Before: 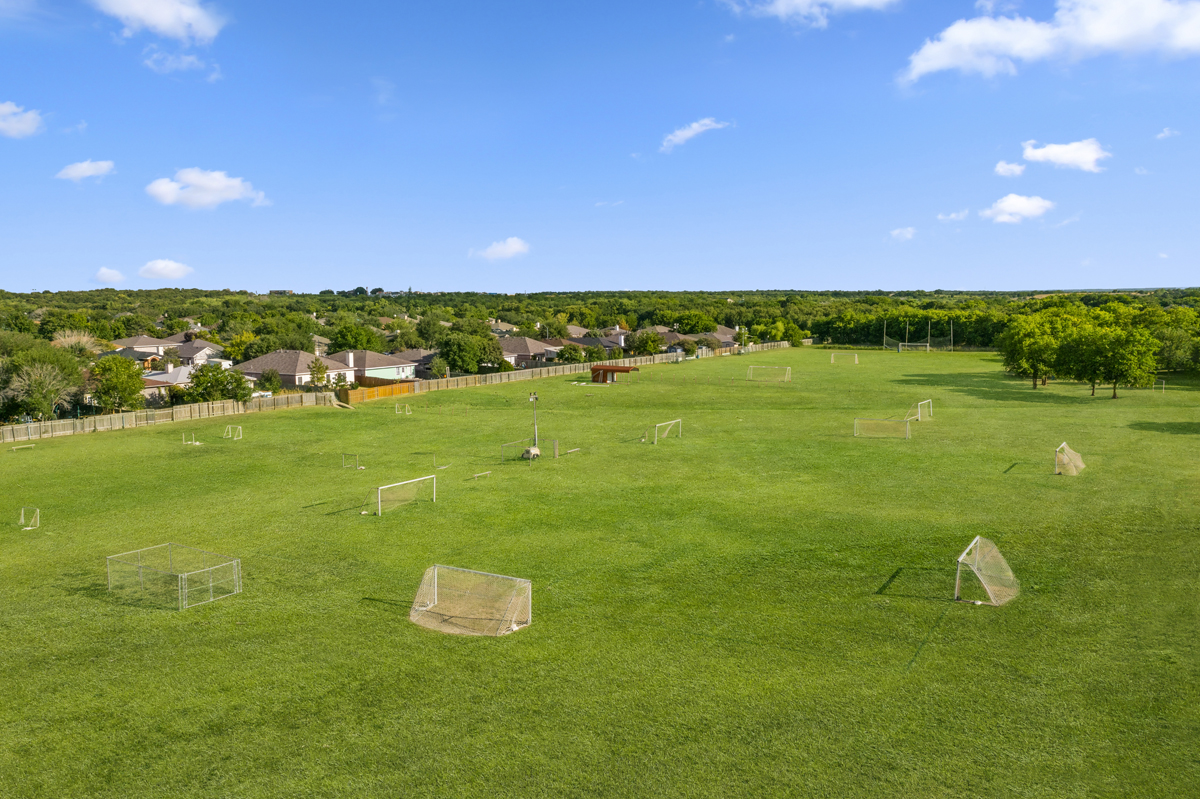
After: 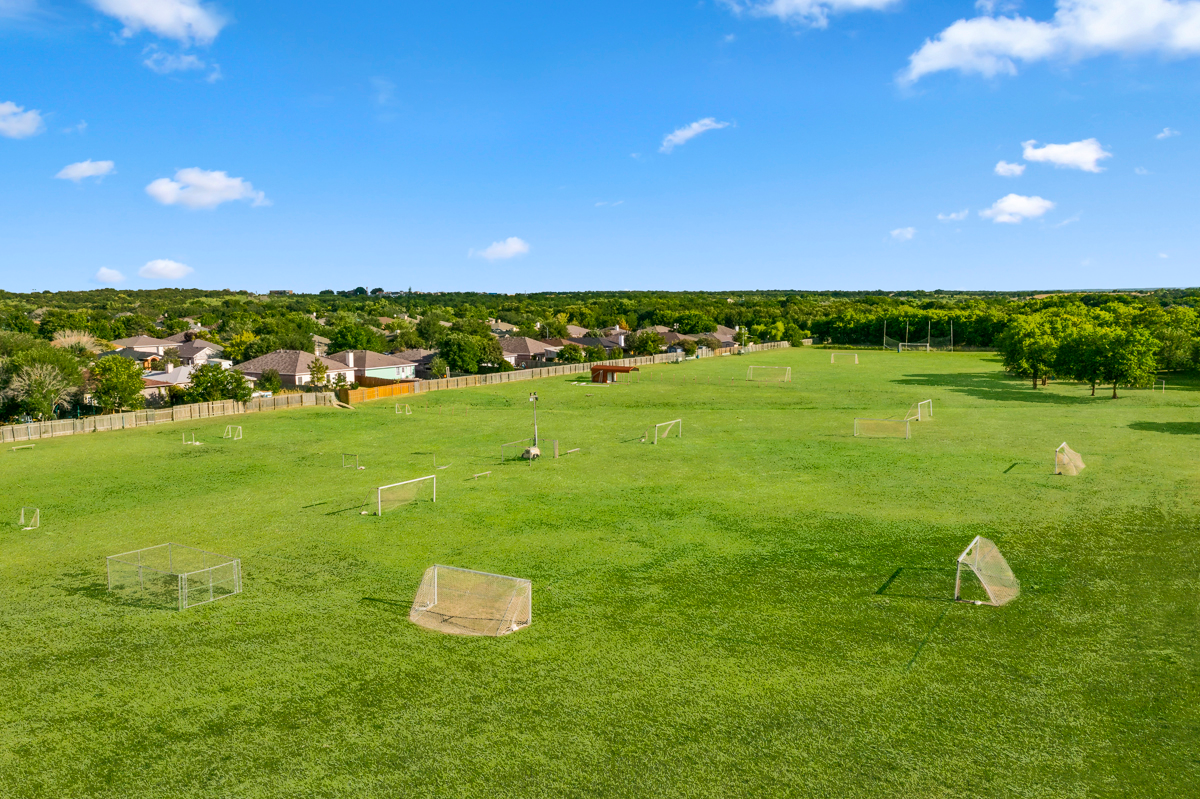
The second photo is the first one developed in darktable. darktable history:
shadows and highlights: low approximation 0.01, soften with gaussian
tone curve: curves: ch0 [(0, 0) (0.003, 0.003) (0.011, 0.011) (0.025, 0.024) (0.044, 0.044) (0.069, 0.068) (0.1, 0.098) (0.136, 0.133) (0.177, 0.174) (0.224, 0.22) (0.277, 0.272) (0.335, 0.329) (0.399, 0.392) (0.468, 0.46) (0.543, 0.607) (0.623, 0.676) (0.709, 0.75) (0.801, 0.828) (0.898, 0.912) (1, 1)], color space Lab, independent channels, preserve colors none
